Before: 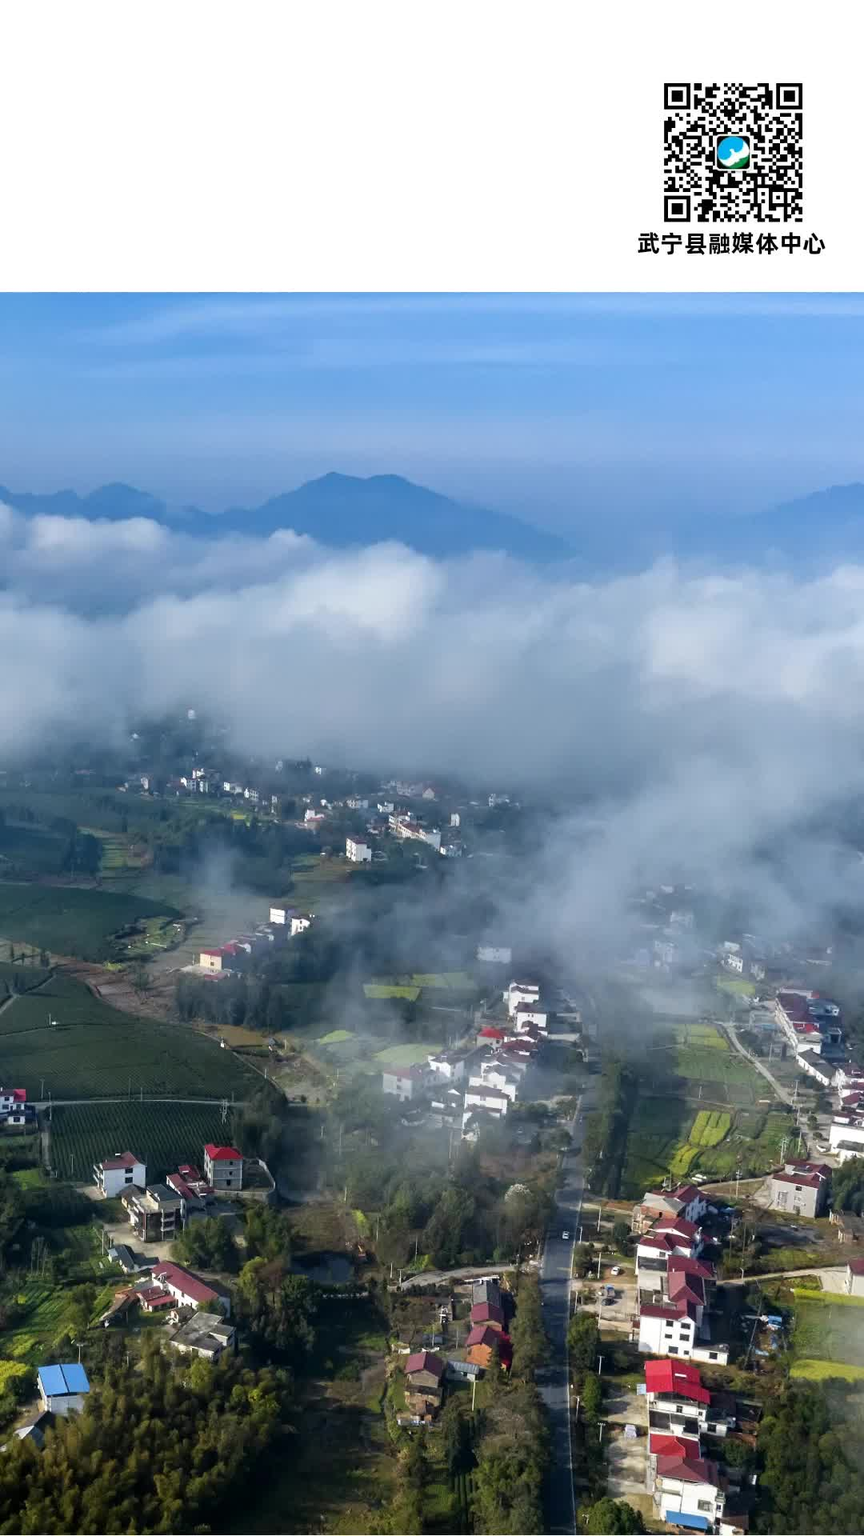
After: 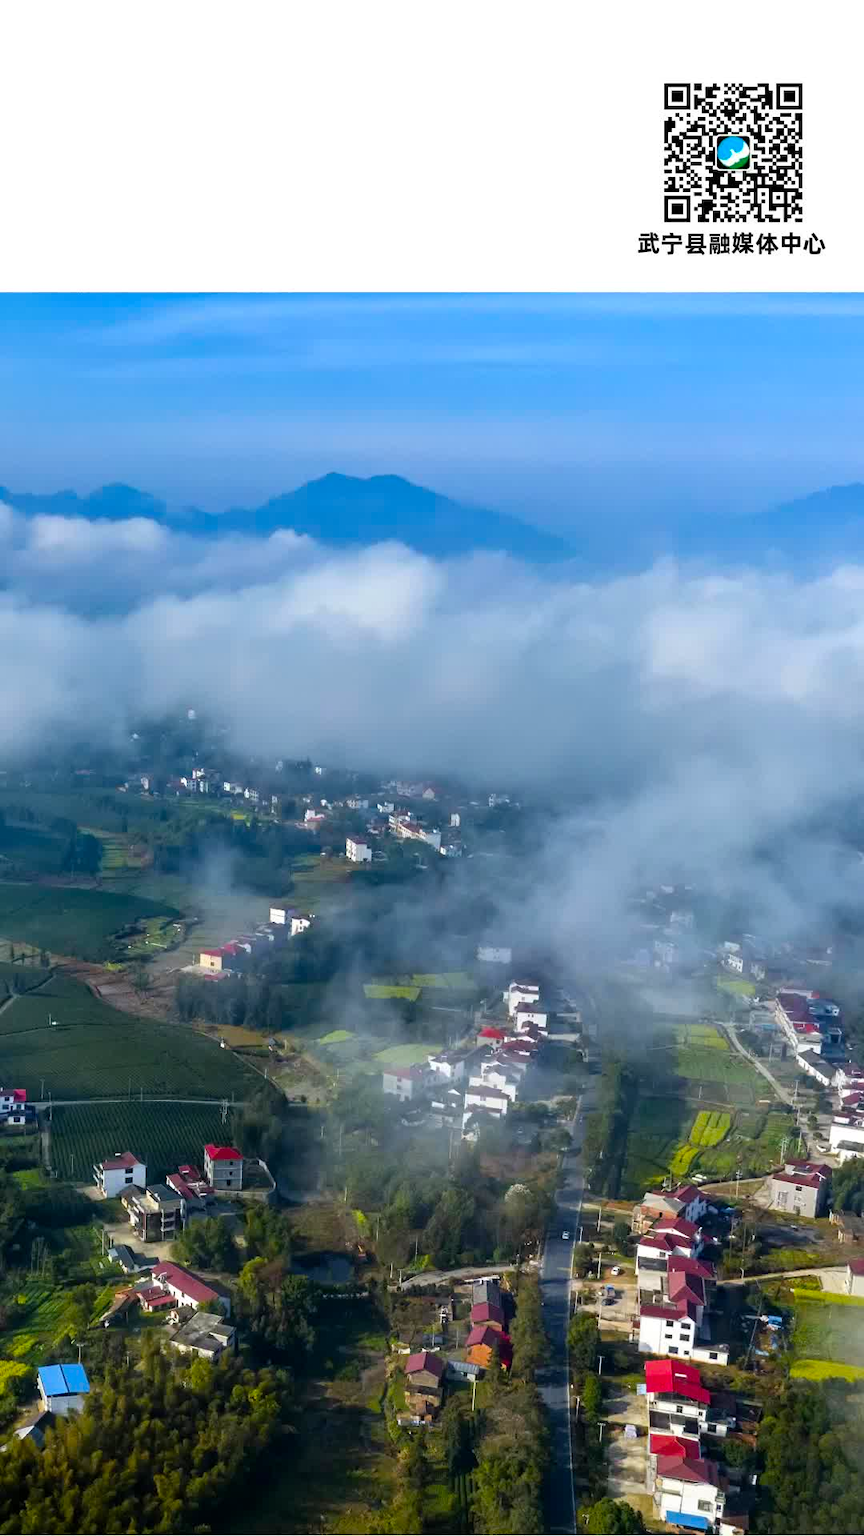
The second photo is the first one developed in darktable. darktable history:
color balance rgb: linear chroma grading › global chroma 0.363%, perceptual saturation grading › global saturation 25.323%, global vibrance 25.165%
